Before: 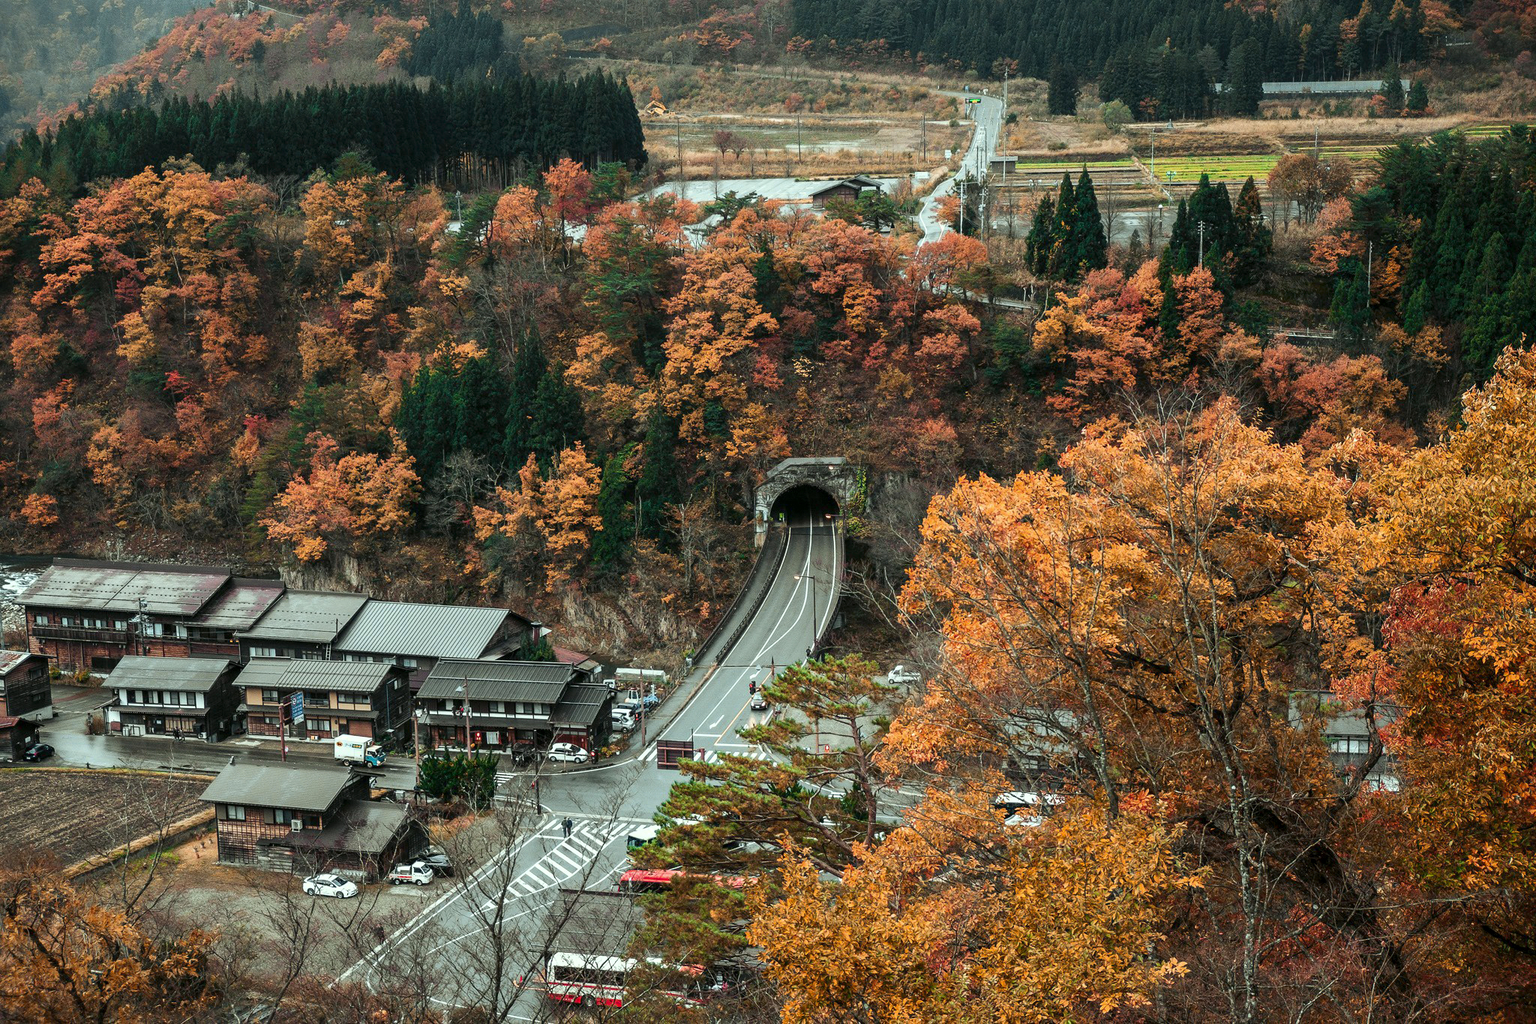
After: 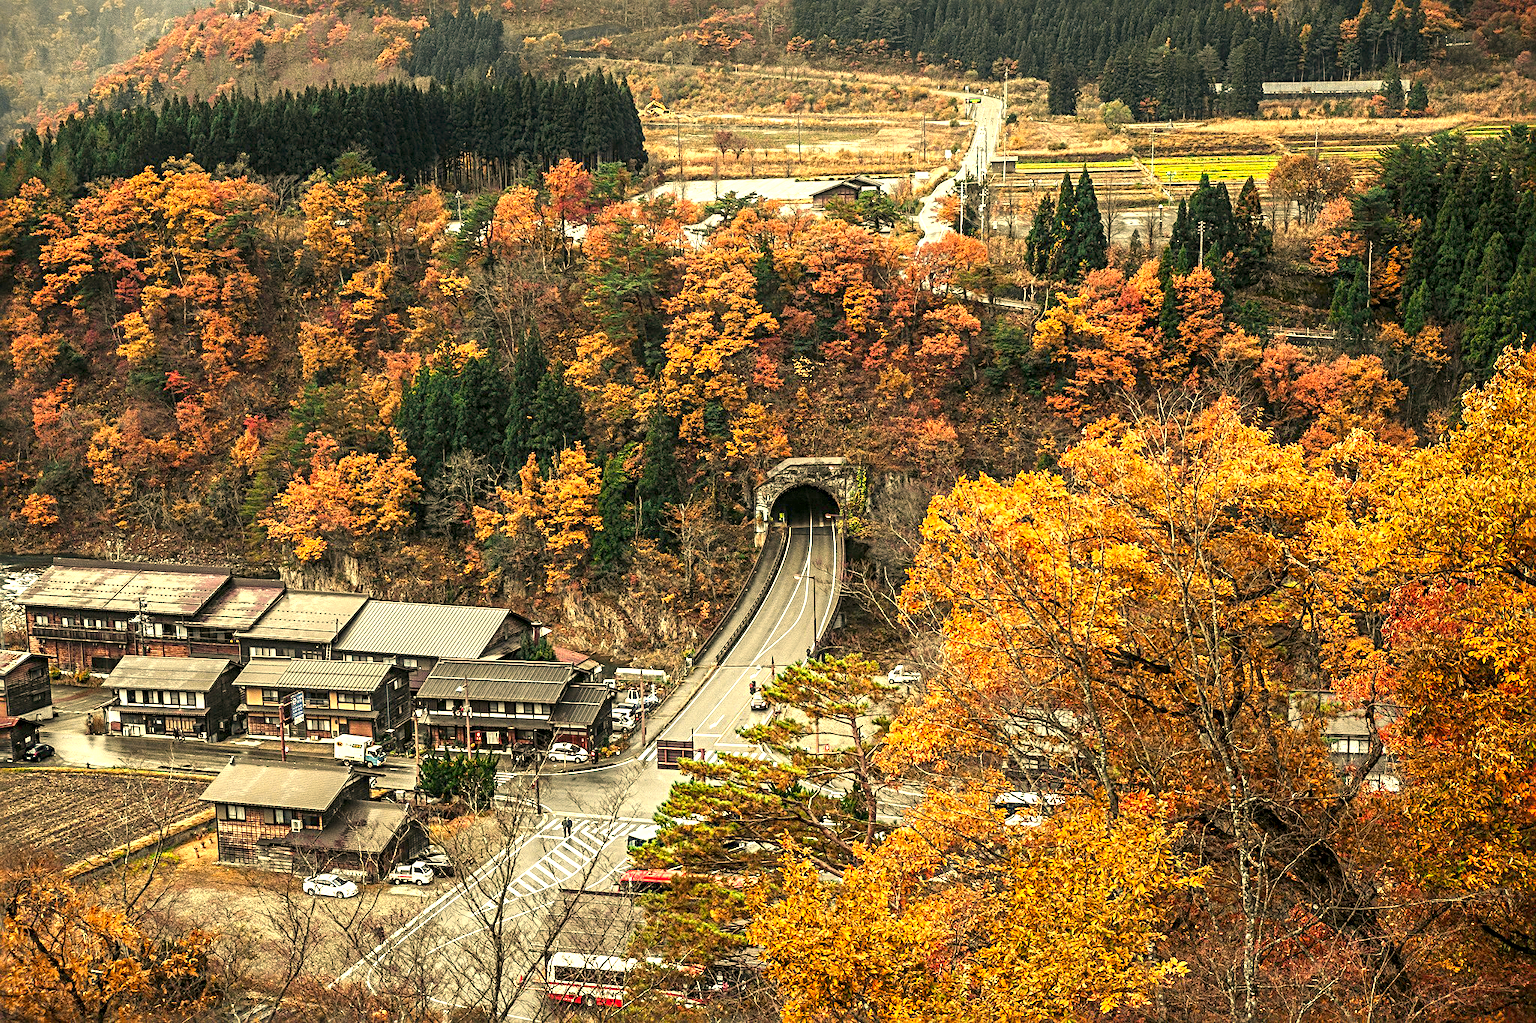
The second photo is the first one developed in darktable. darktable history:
sharpen: radius 4
color correction: highlights a* 15, highlights b* 31.55
local contrast: on, module defaults
rotate and perspective: automatic cropping original format, crop left 0, crop top 0
exposure: black level correction 0, exposure 0.9 EV, compensate exposure bias true, compensate highlight preservation false
